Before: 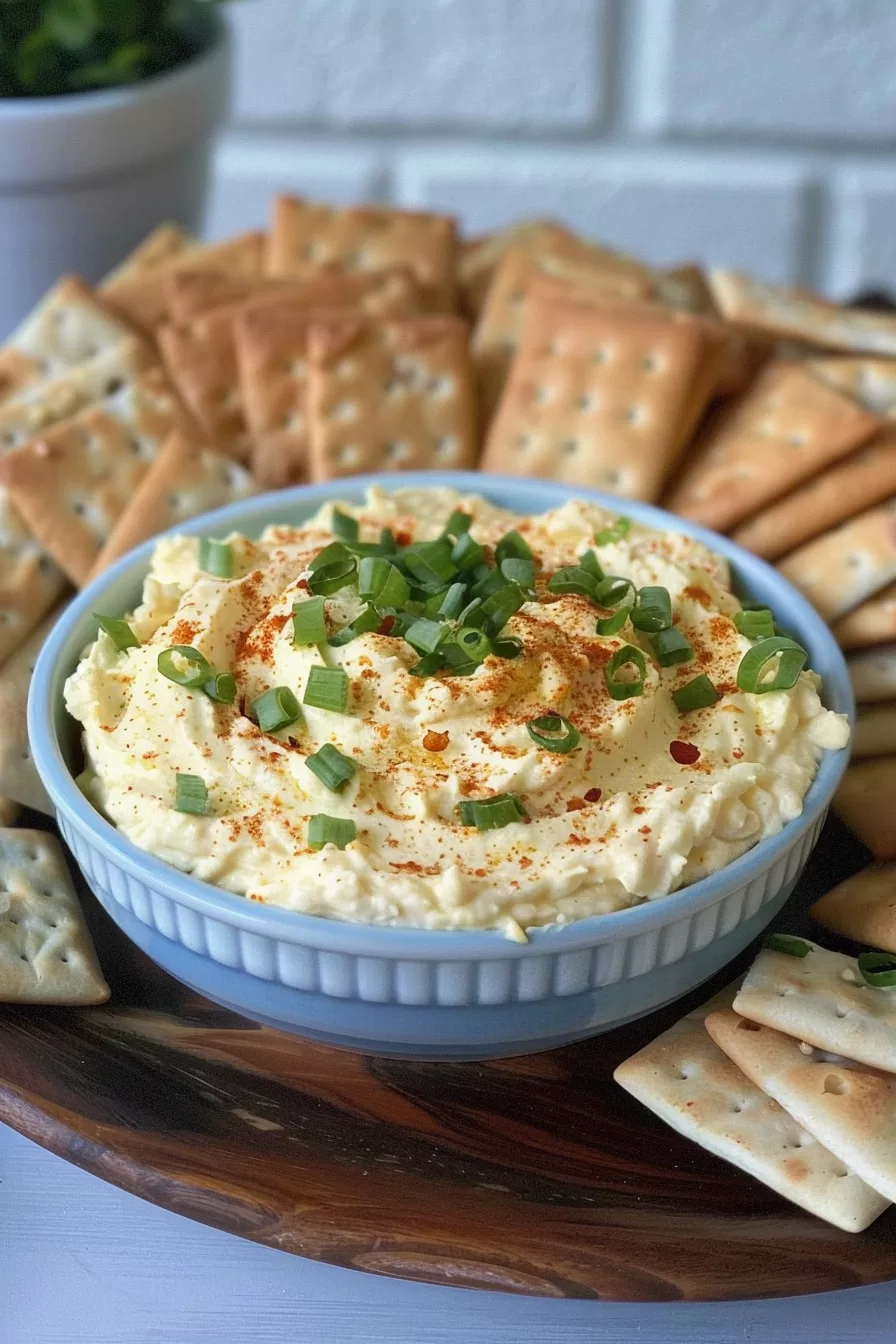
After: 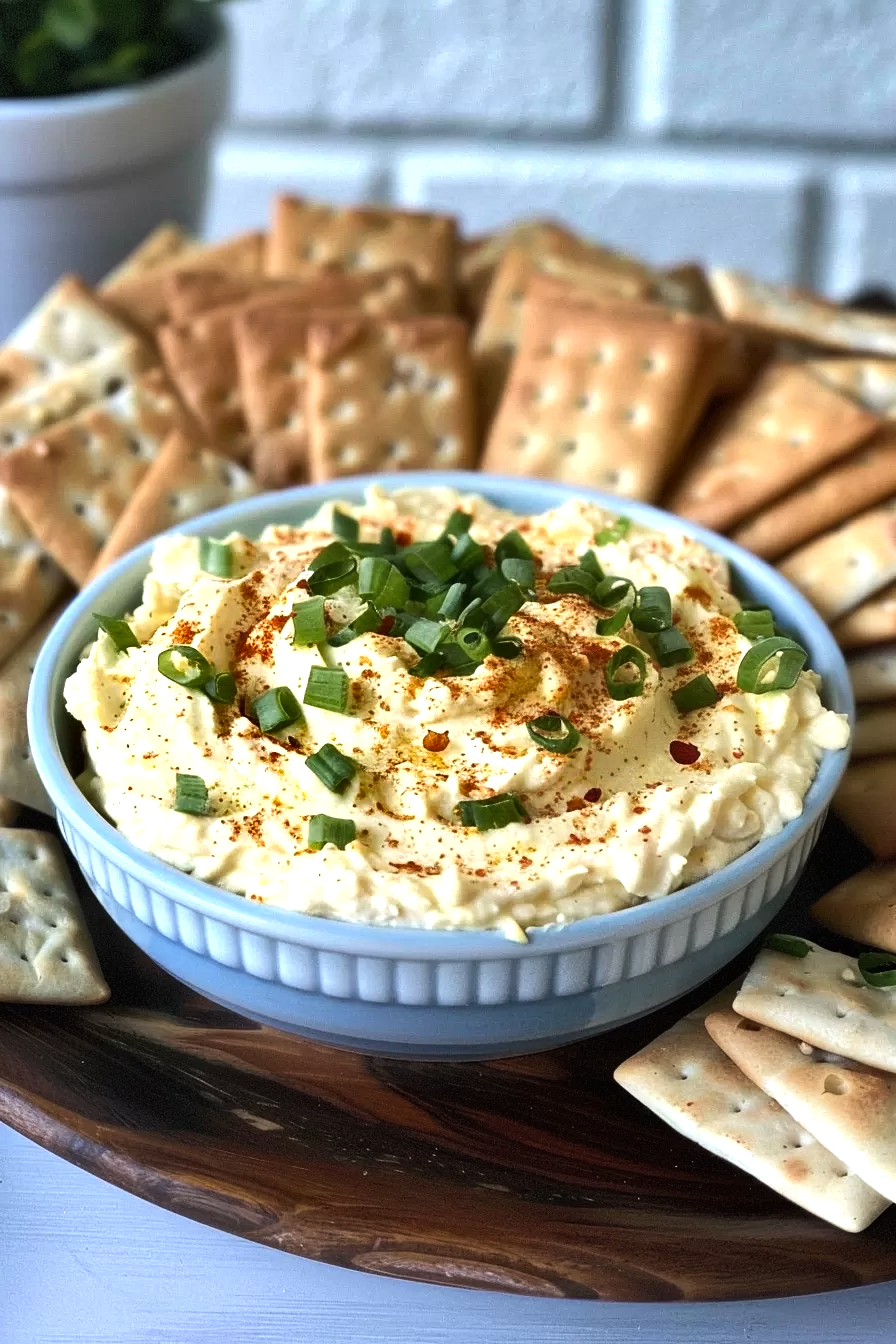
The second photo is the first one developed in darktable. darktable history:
tone equalizer: -8 EV -0.765 EV, -7 EV -0.685 EV, -6 EV -0.609 EV, -5 EV -0.406 EV, -3 EV 0.381 EV, -2 EV 0.6 EV, -1 EV 0.697 EV, +0 EV 0.723 EV, edges refinement/feathering 500, mask exposure compensation -1.57 EV, preserve details no
shadows and highlights: low approximation 0.01, soften with gaussian
